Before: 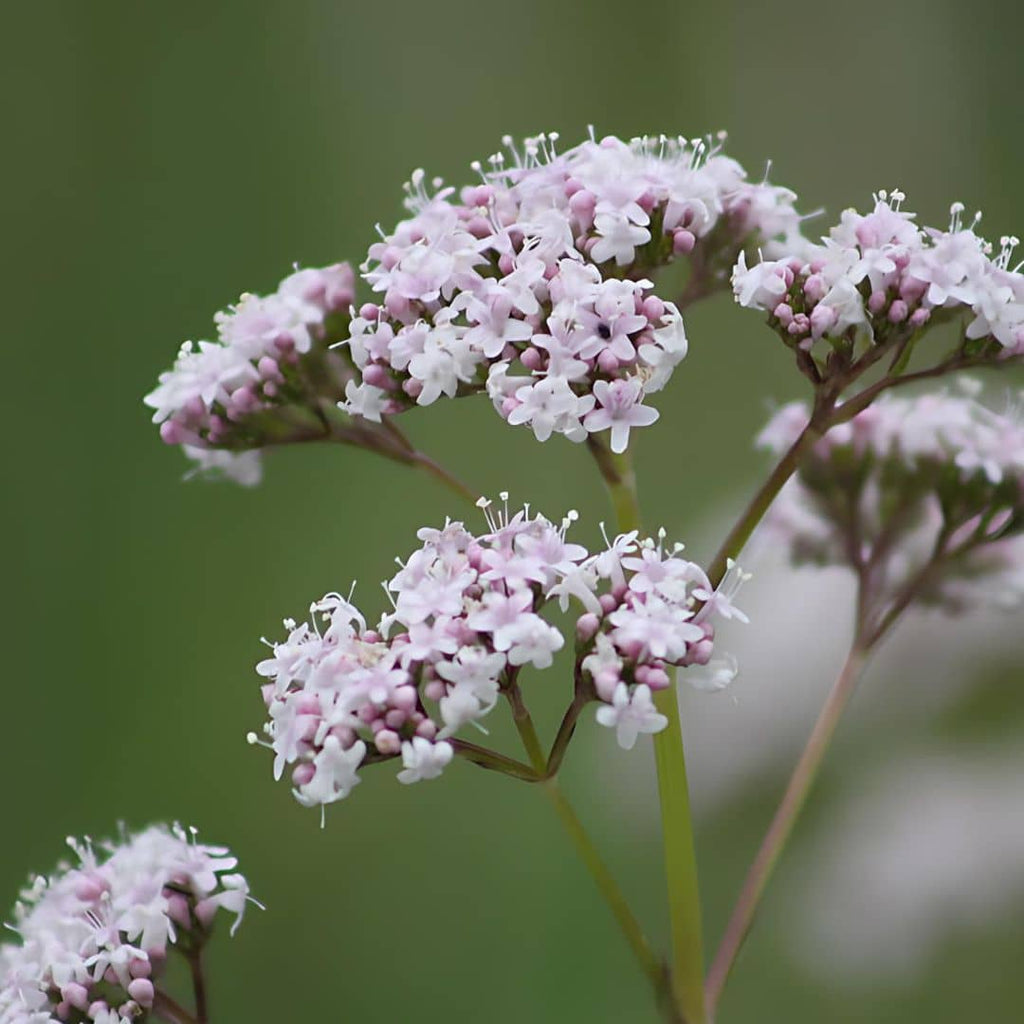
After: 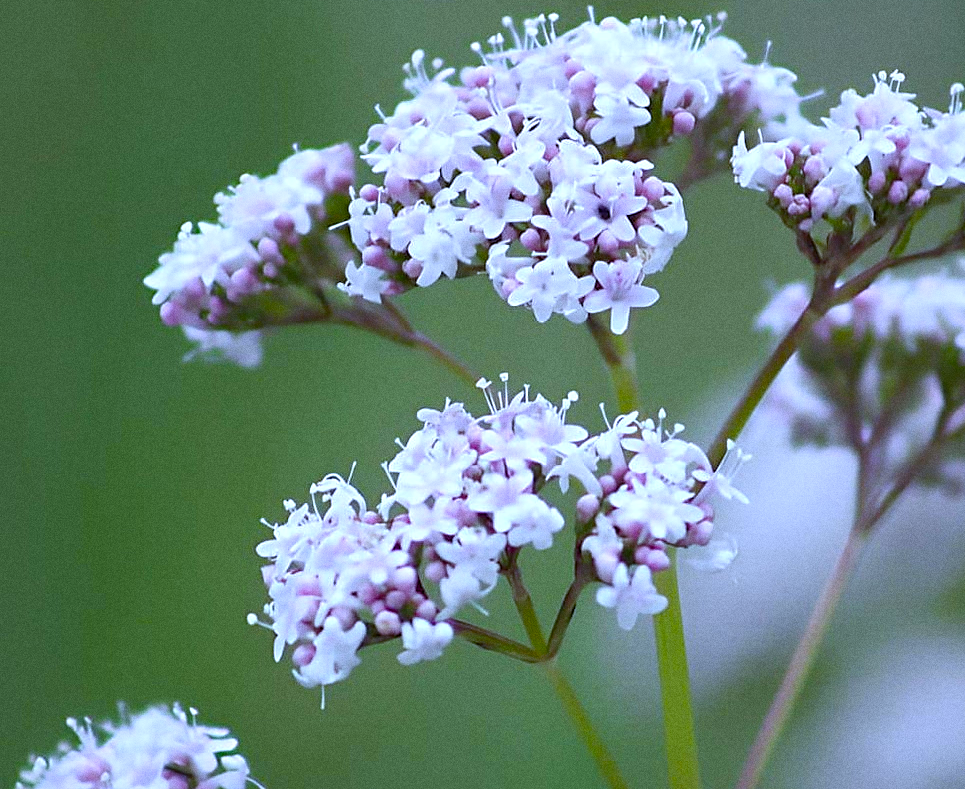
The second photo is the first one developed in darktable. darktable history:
exposure: black level correction 0.001, exposure 0.5 EV, compensate exposure bias true, compensate highlight preservation false
crop and rotate: angle 0.03°, top 11.643%, right 5.651%, bottom 11.189%
white balance: red 0.871, blue 1.249
shadows and highlights: shadows 25, highlights -25
grain: on, module defaults
tone equalizer: -7 EV 0.18 EV, -6 EV 0.12 EV, -5 EV 0.08 EV, -4 EV 0.04 EV, -2 EV -0.02 EV, -1 EV -0.04 EV, +0 EV -0.06 EV, luminance estimator HSV value / RGB max
sharpen: radius 1, threshold 1
color balance rgb: perceptual saturation grading › global saturation 20%, perceptual saturation grading › highlights -25%, perceptual saturation grading › shadows 25%
